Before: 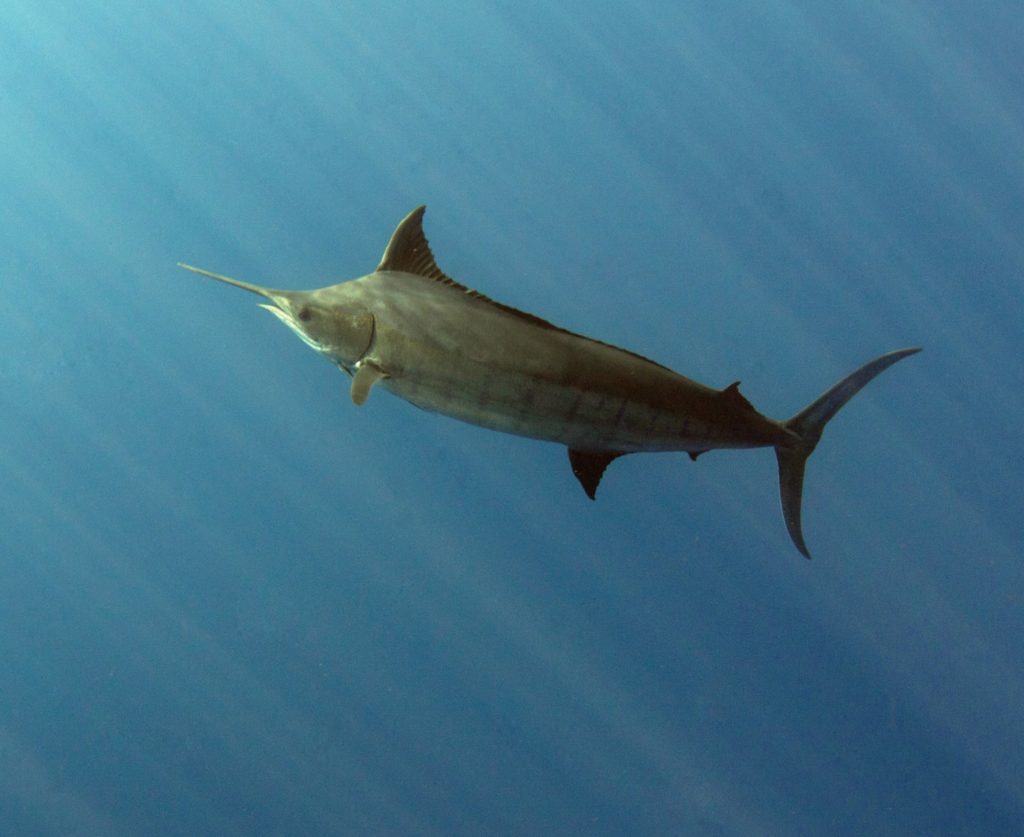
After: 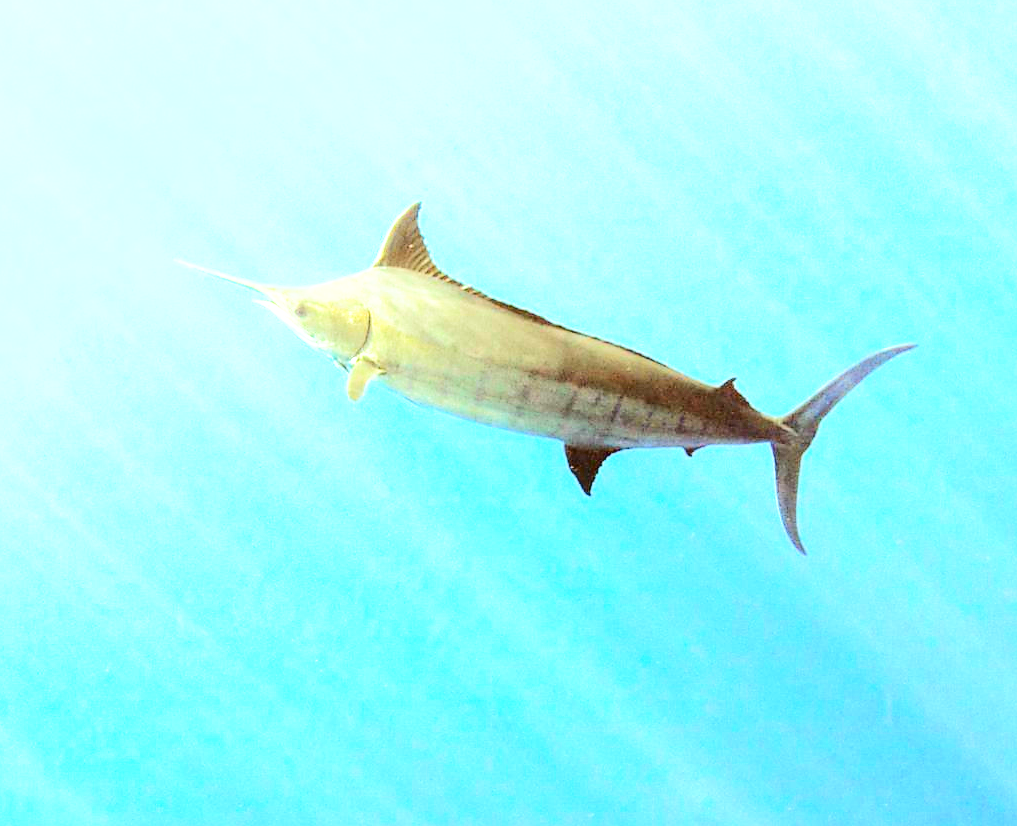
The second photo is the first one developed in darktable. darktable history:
sharpen: radius 1.823, amount 0.399, threshold 1.714
tone curve: curves: ch0 [(0, 0) (0.004, 0) (0.133, 0.071) (0.341, 0.453) (0.839, 0.922) (1, 1)], color space Lab, independent channels, preserve colors none
color balance rgb: highlights gain › luminance 14.749%, perceptual saturation grading › global saturation 19.924%, perceptual brilliance grading › global brilliance 10.415%, perceptual brilliance grading › shadows 15.432%, global vibrance 20%
exposure: black level correction 0, exposure 1.679 EV, compensate exposure bias true, compensate highlight preservation false
crop: left 0.417%, top 0.537%, right 0.179%, bottom 0.72%
base curve: curves: ch0 [(0, 0) (0.688, 0.865) (1, 1)], preserve colors none
color zones: mix 40.75%
